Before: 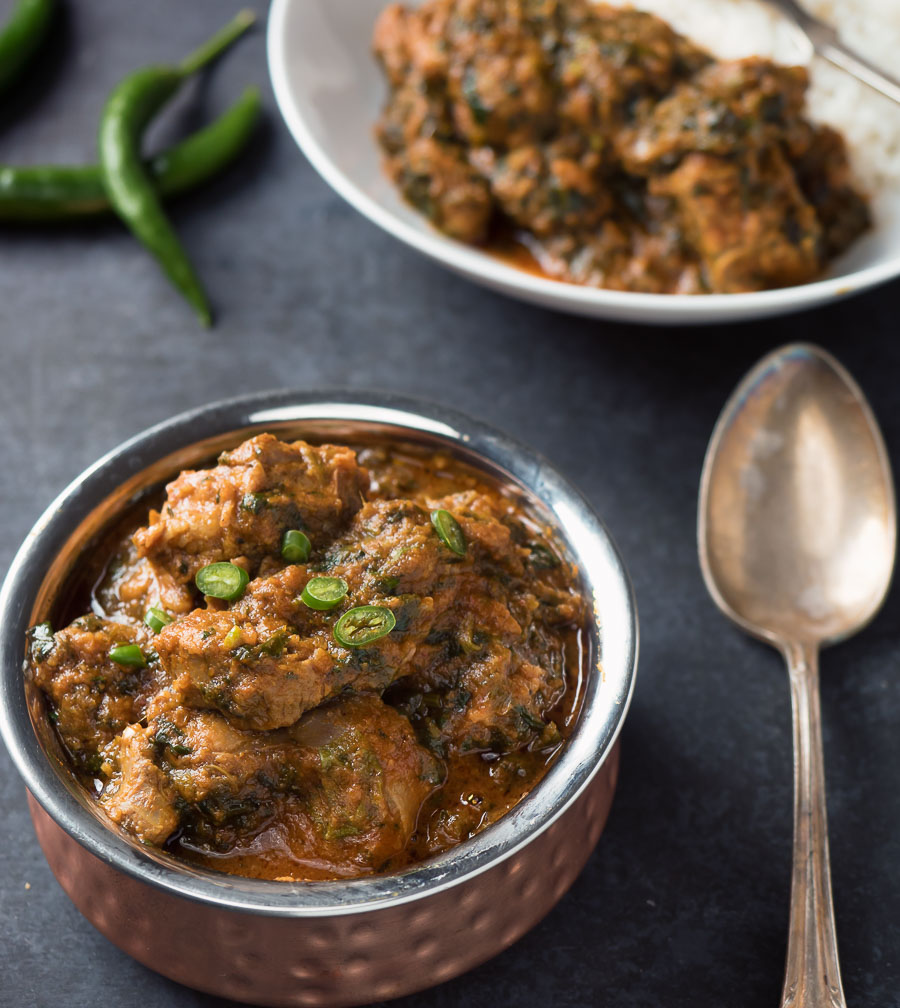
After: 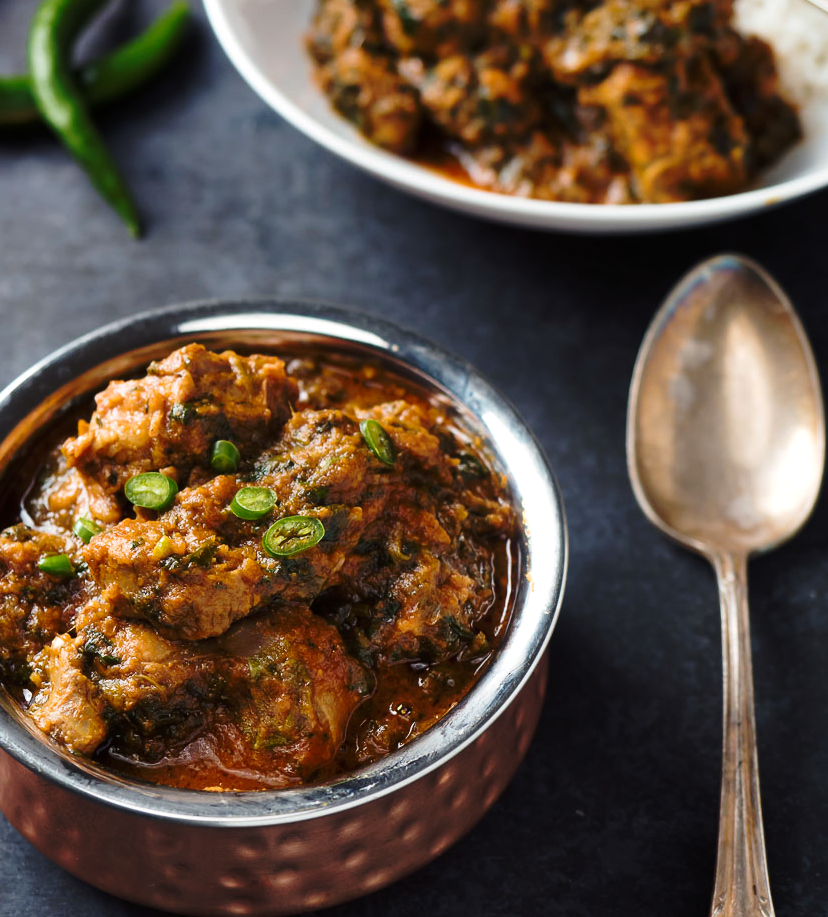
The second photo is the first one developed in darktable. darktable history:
exposure: exposure 0.127 EV, compensate highlight preservation false
crop and rotate: left 7.999%, top 8.958%
base curve: curves: ch0 [(0, 0) (0.073, 0.04) (0.157, 0.139) (0.492, 0.492) (0.758, 0.758) (1, 1)], preserve colors none
